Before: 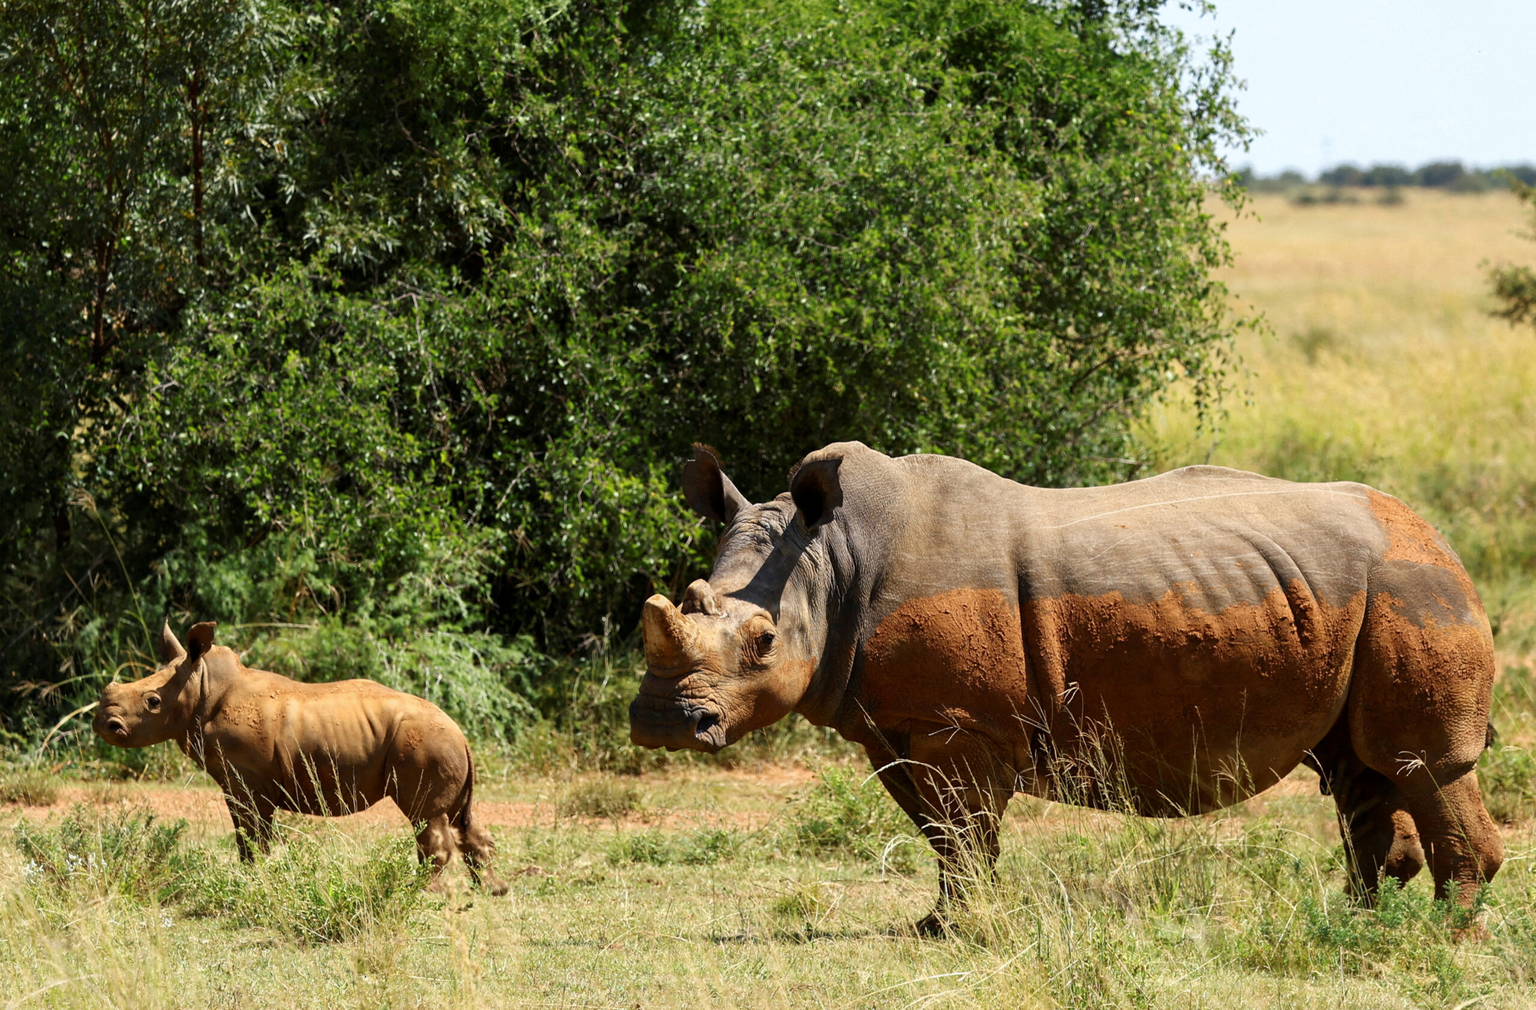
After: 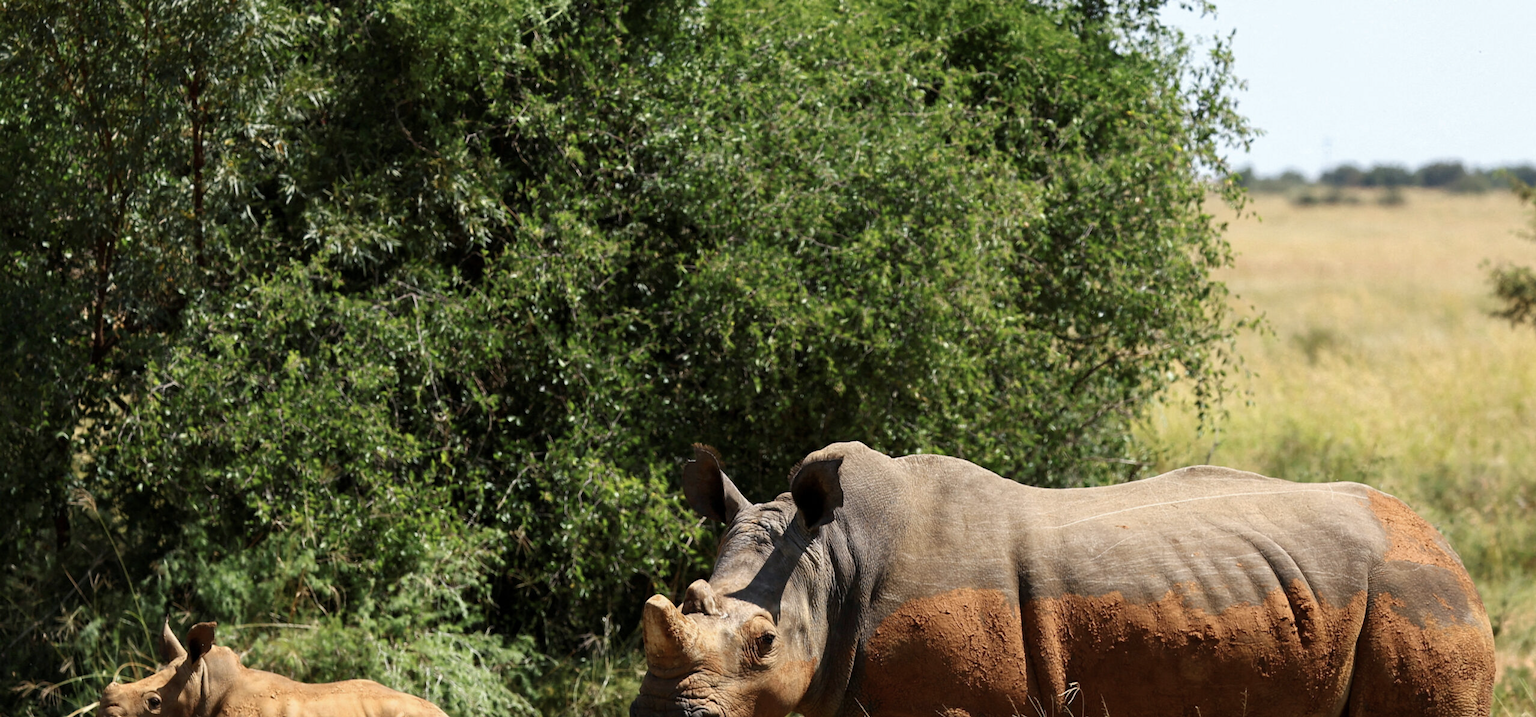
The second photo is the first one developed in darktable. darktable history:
crop: right 0.001%, bottom 28.969%
color correction: highlights b* 0.022, saturation 0.826
